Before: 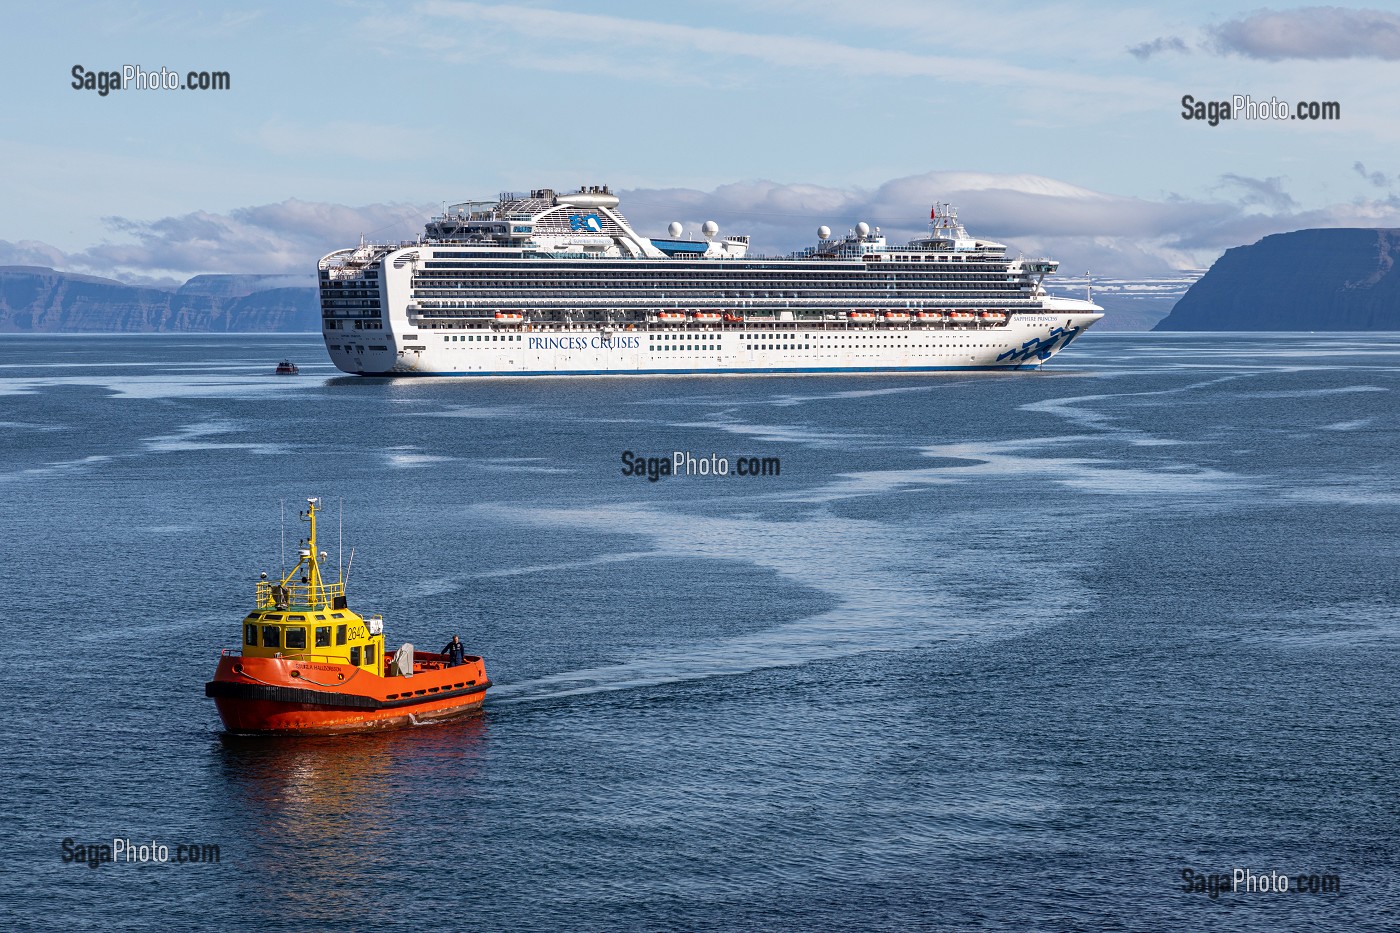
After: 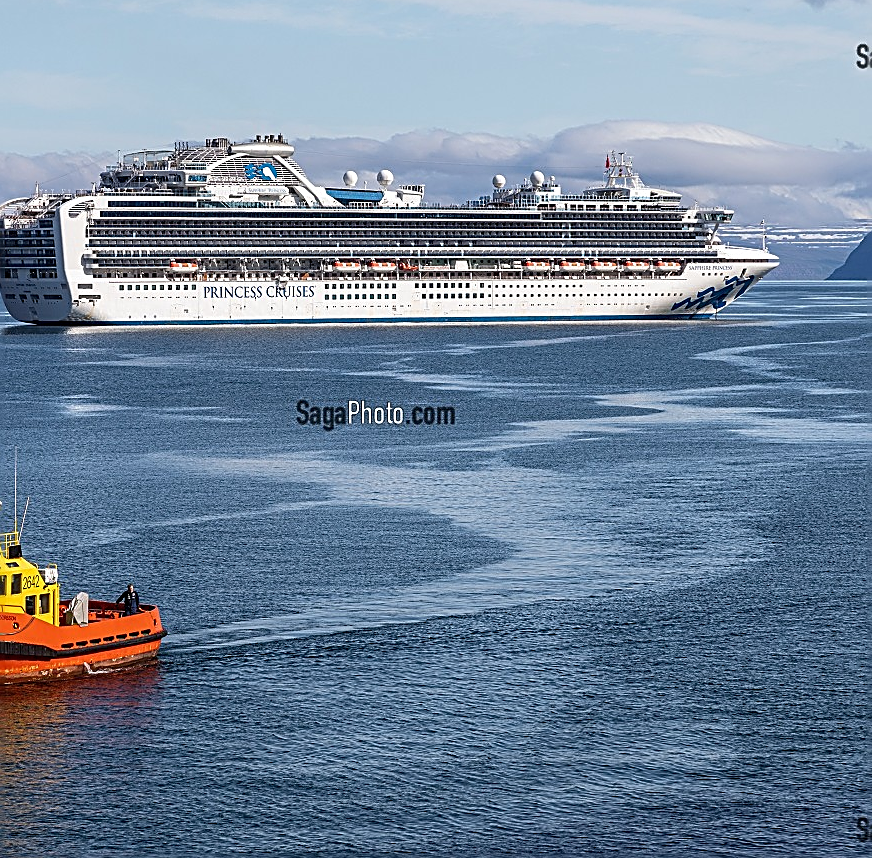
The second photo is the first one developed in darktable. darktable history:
crop and rotate: left 23.255%, top 5.642%, right 14.451%, bottom 2.333%
sharpen: amount 0.886
